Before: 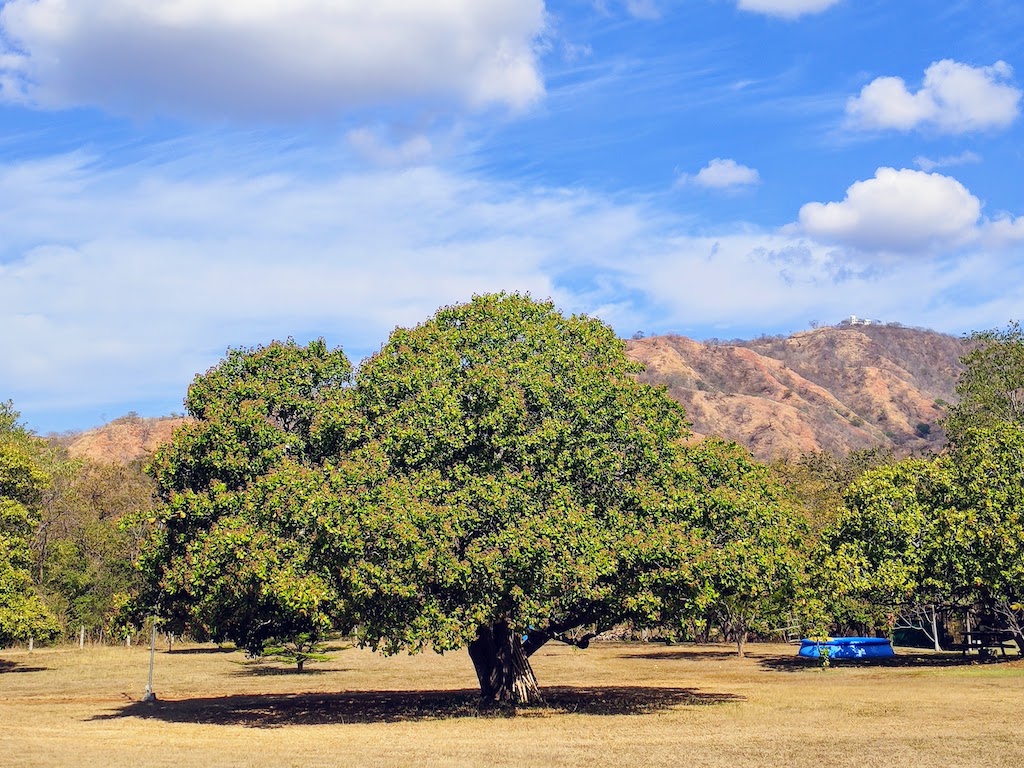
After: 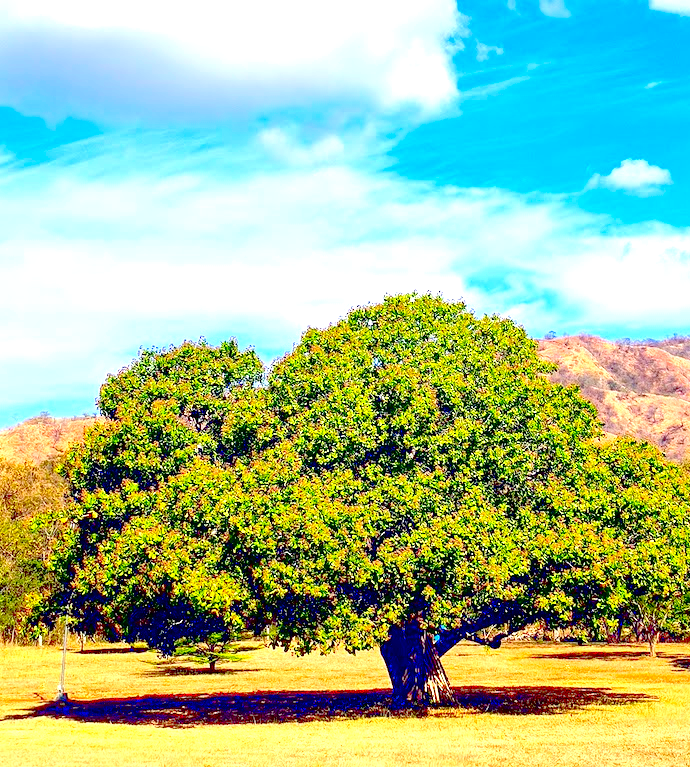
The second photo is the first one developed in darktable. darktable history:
tone equalizer: -7 EV 0.14 EV, -6 EV 0.613 EV, -5 EV 1.15 EV, -4 EV 1.33 EV, -3 EV 1.13 EV, -2 EV 0.6 EV, -1 EV 0.168 EV
crop and rotate: left 8.651%, right 23.941%
contrast brightness saturation: saturation 0.505
exposure: black level correction 0.036, exposure 0.907 EV, compensate exposure bias true, compensate highlight preservation false
